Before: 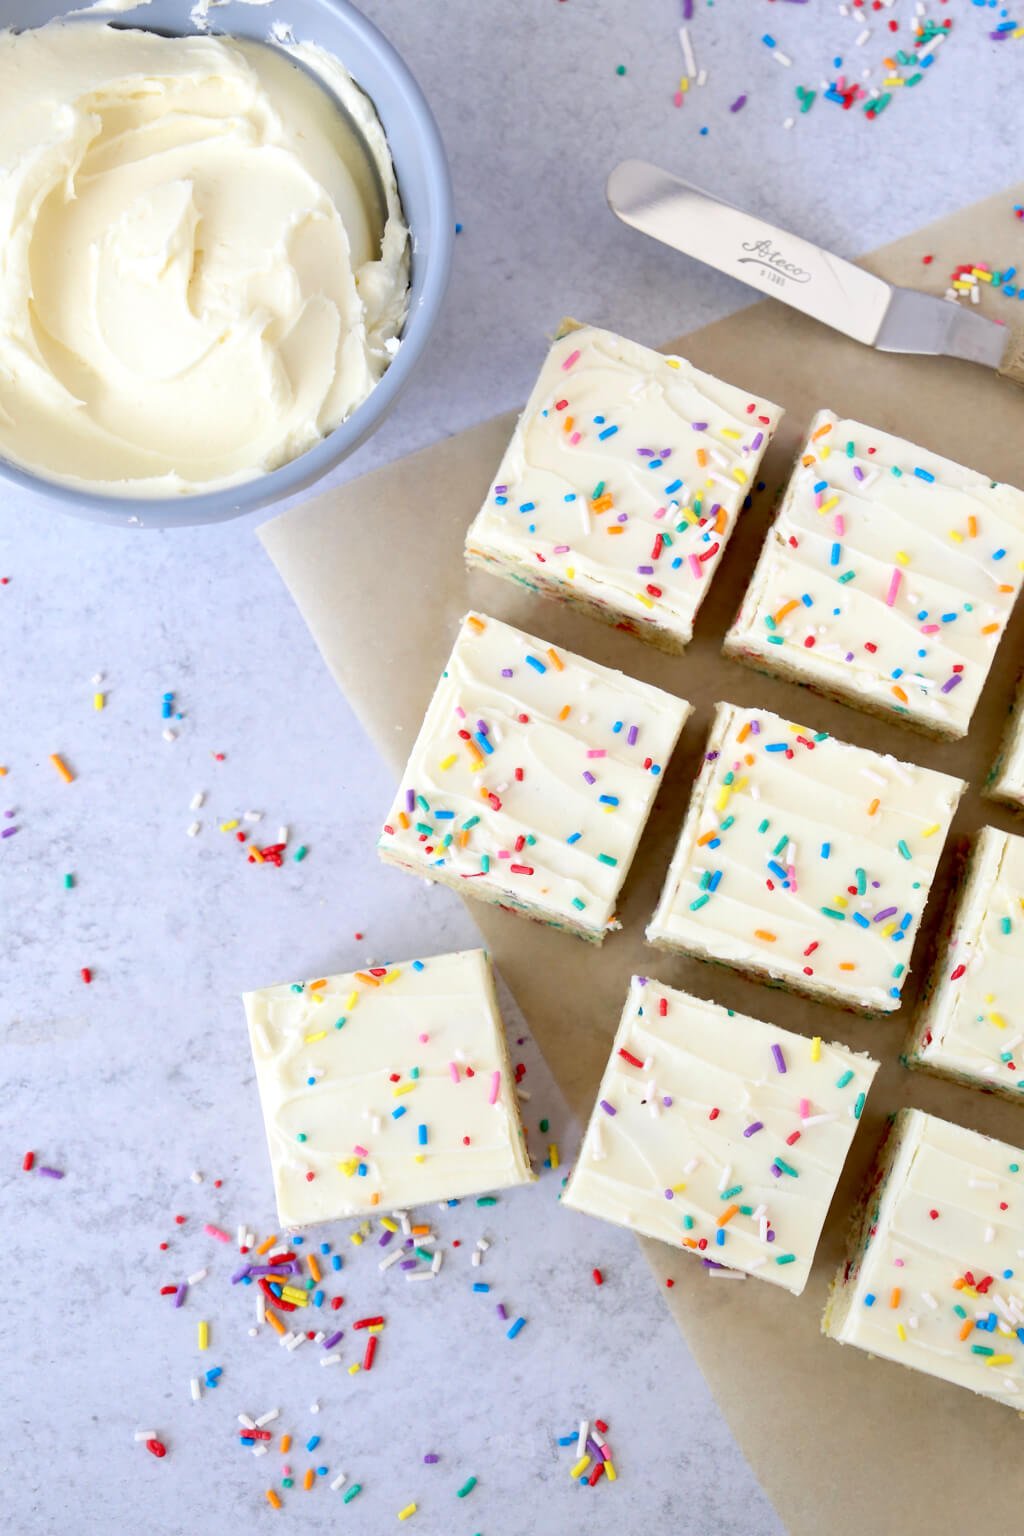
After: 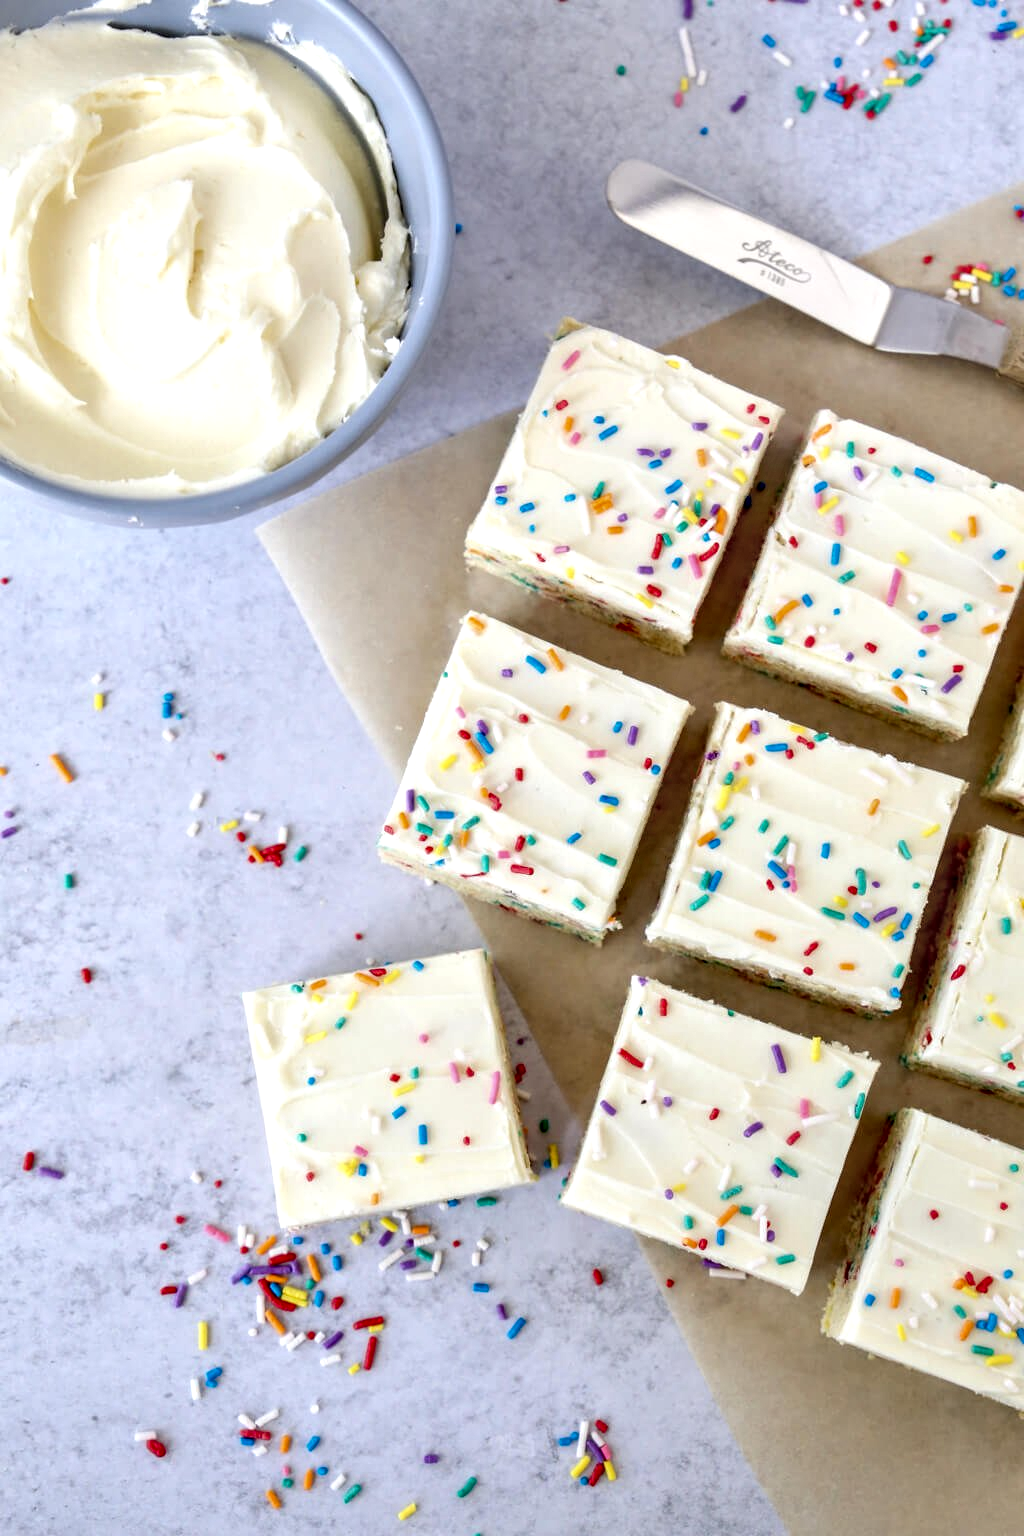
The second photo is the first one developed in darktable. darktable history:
contrast equalizer: y [[0.531, 0.548, 0.559, 0.557, 0.544, 0.527], [0.5 ×6], [0.5 ×6], [0 ×6], [0 ×6]]
local contrast: detail 130%
